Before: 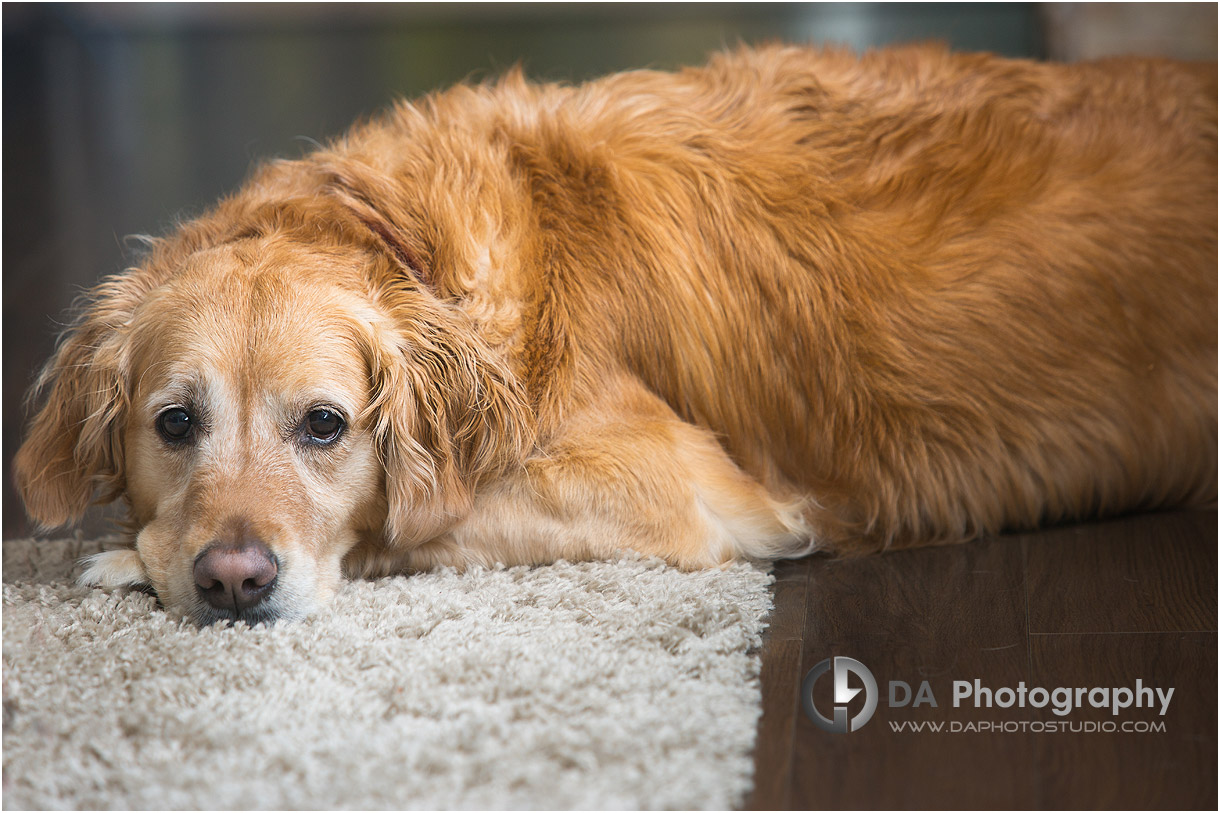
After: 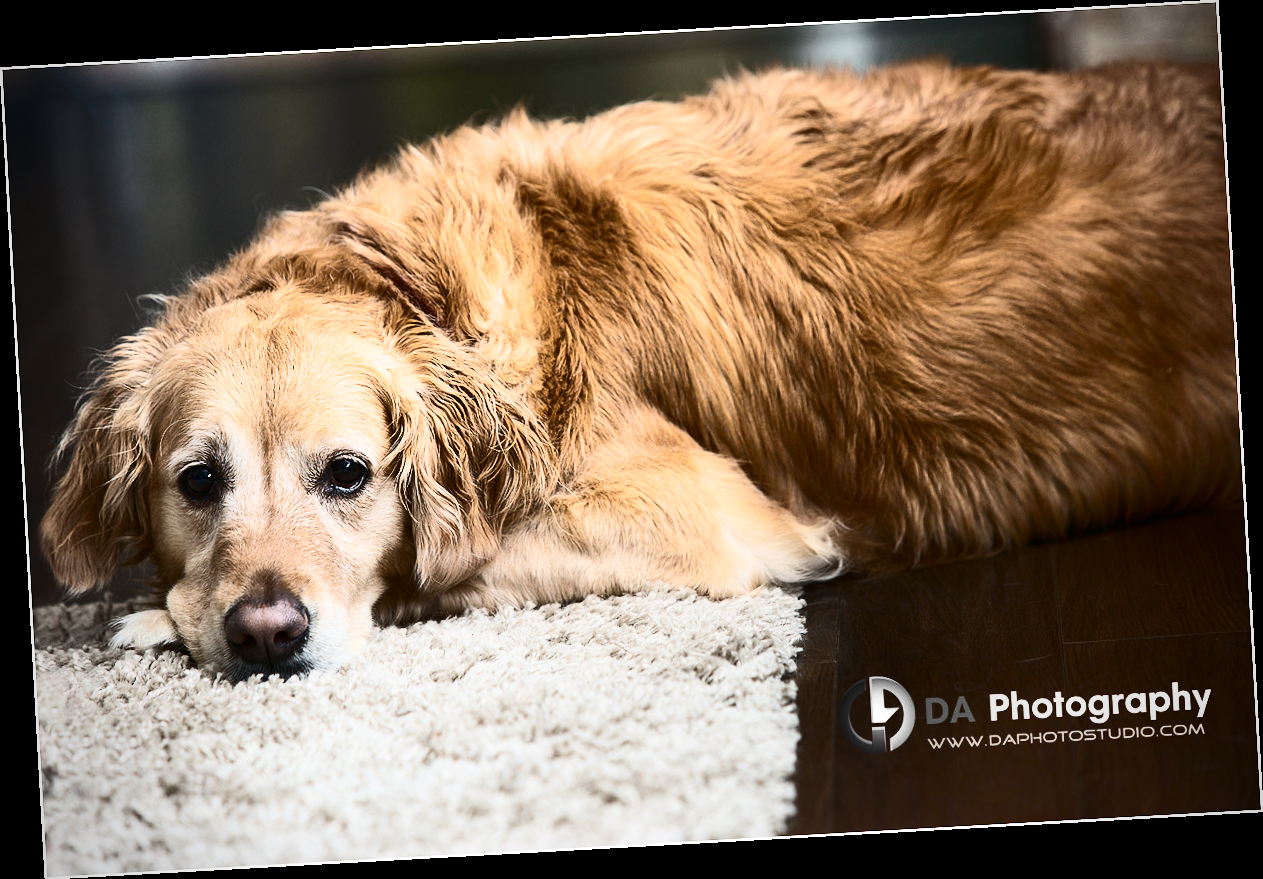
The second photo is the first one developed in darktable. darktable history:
rotate and perspective: rotation -3.18°, automatic cropping off
shadows and highlights: soften with gaussian
contrast brightness saturation: contrast 0.5, saturation -0.1
vignetting: unbound false
